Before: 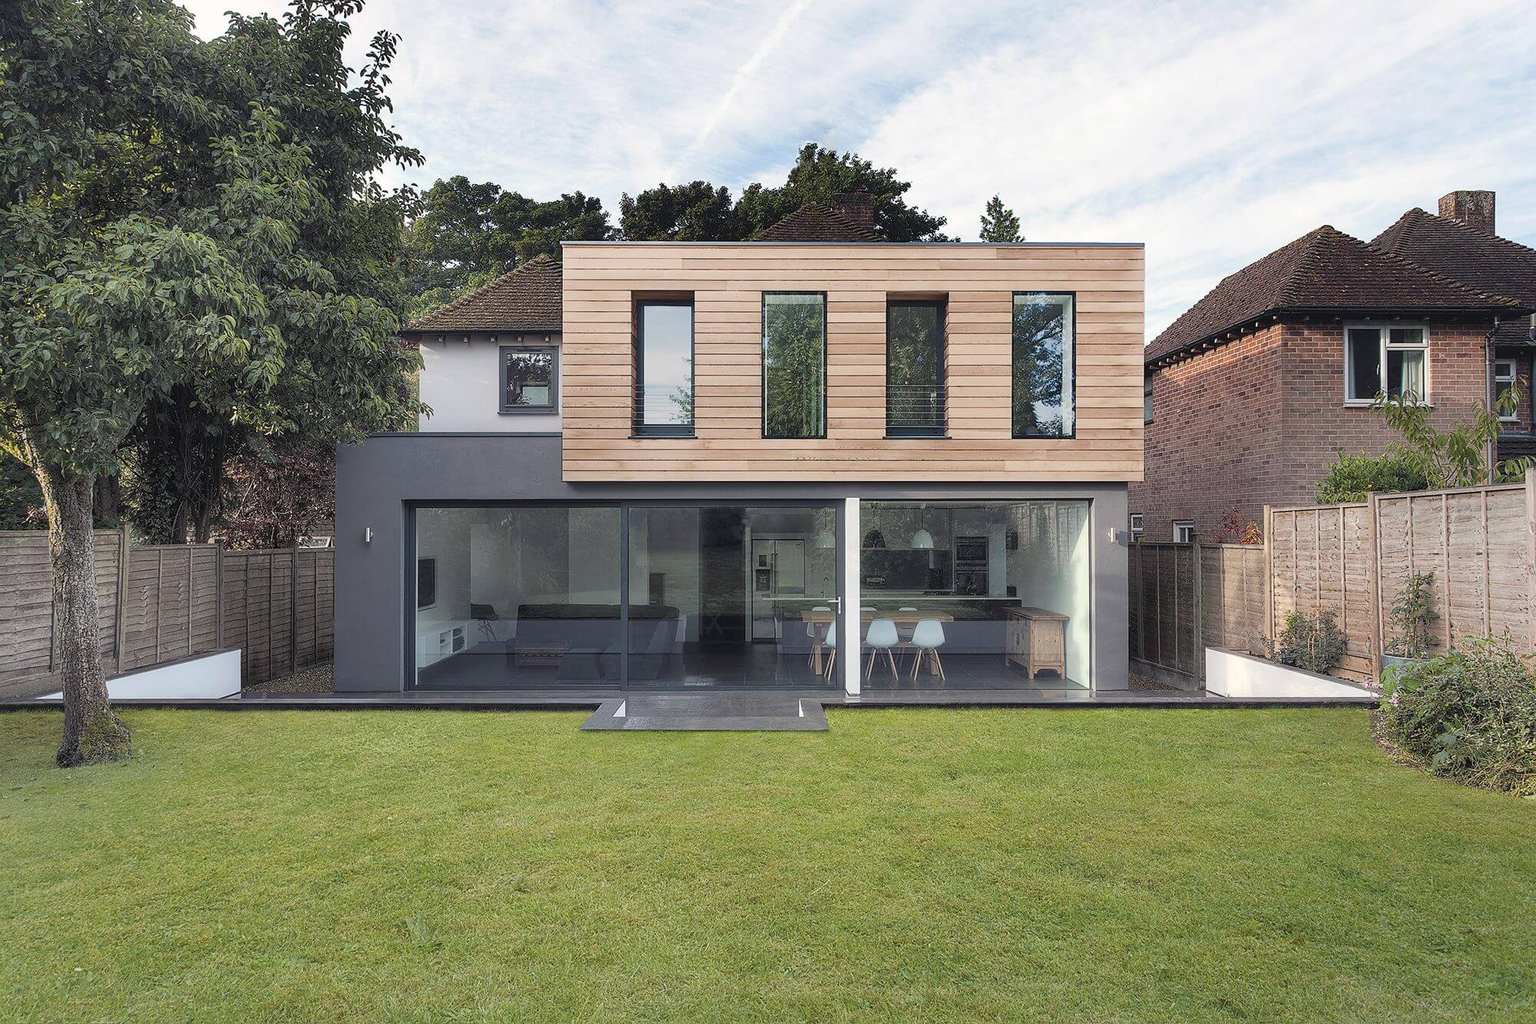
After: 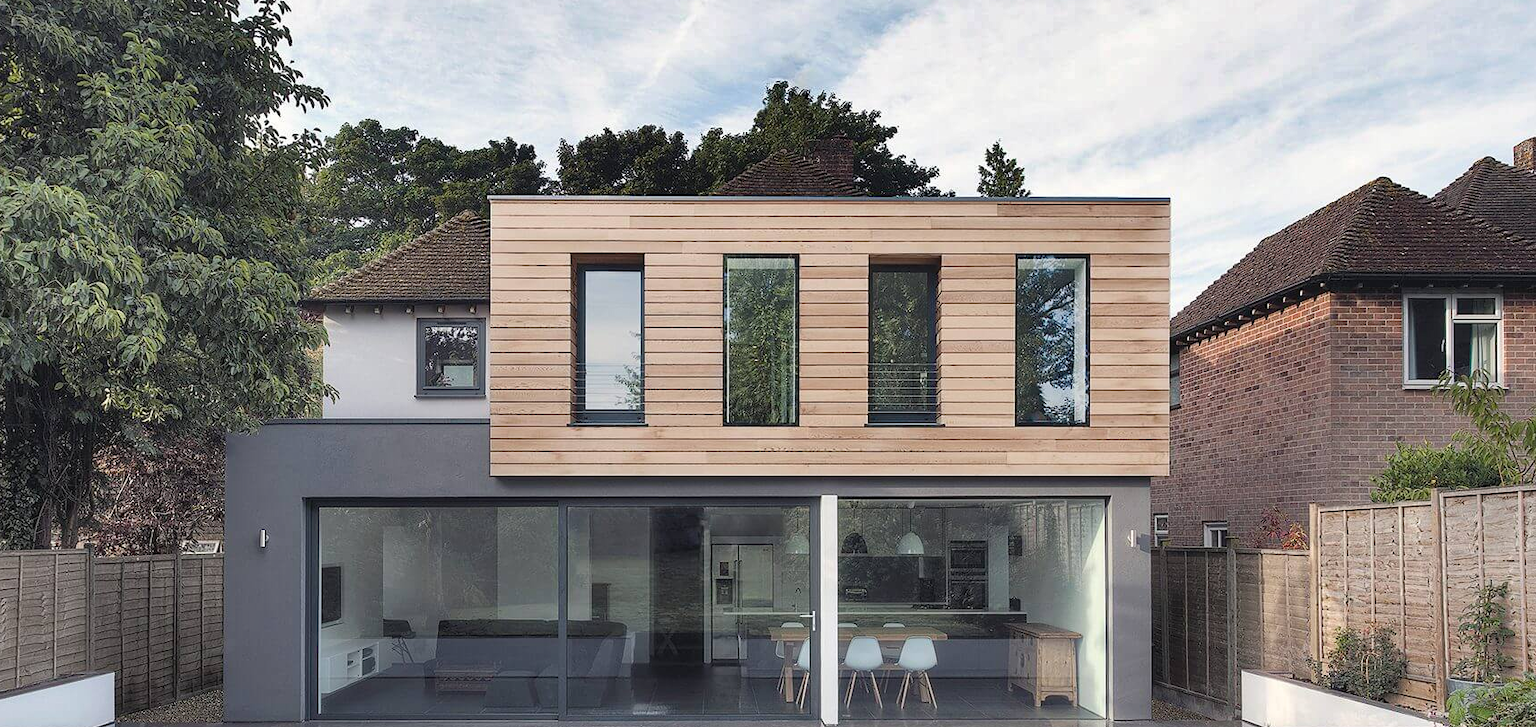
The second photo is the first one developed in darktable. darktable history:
shadows and highlights: low approximation 0.01, soften with gaussian
crop and rotate: left 9.333%, top 7.266%, right 5.035%, bottom 31.859%
